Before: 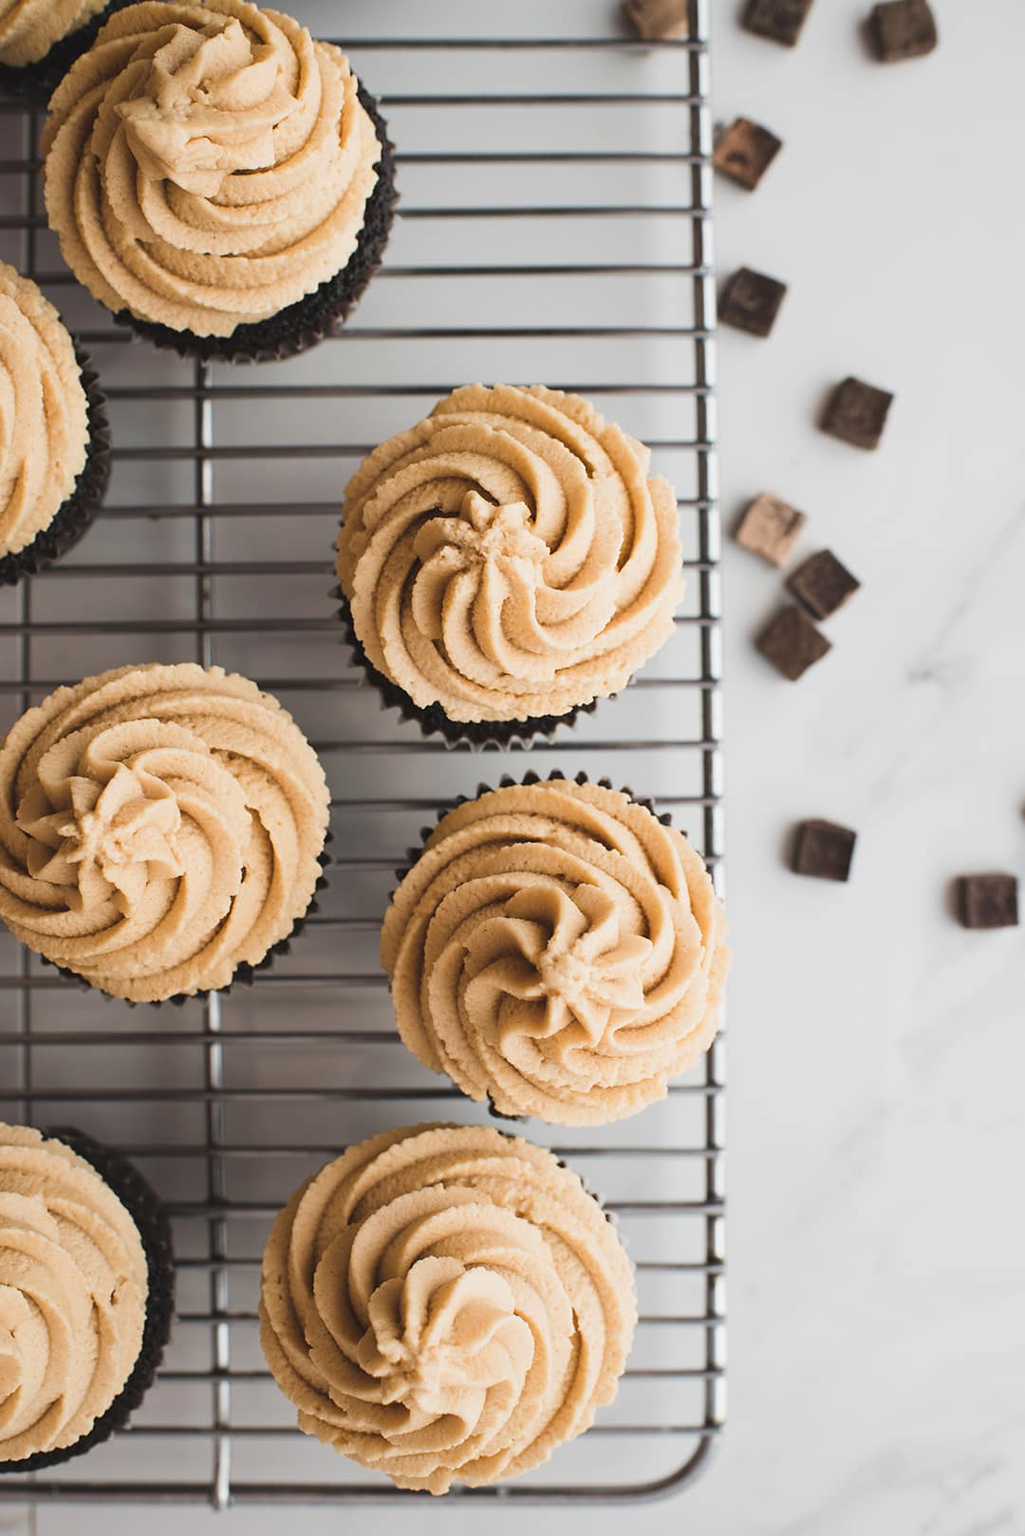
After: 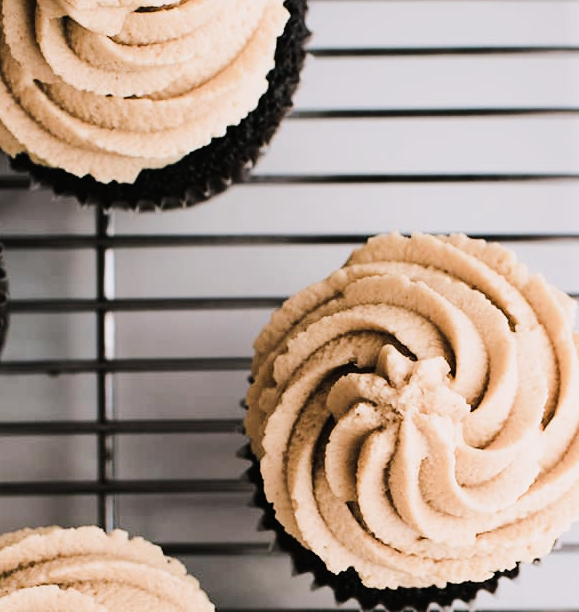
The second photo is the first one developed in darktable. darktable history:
filmic rgb: black relative exposure -7.65 EV, white relative exposure 4.56 EV, hardness 3.61
color balance rgb: shadows lift › chroma 2%, shadows lift › hue 135.47°, highlights gain › chroma 2%, highlights gain › hue 291.01°, global offset › luminance 0.5%, perceptual saturation grading › global saturation -10.8%, perceptual saturation grading › highlights -26.83%, perceptual saturation grading › shadows 21.25%, perceptual brilliance grading › highlights 17.77%, perceptual brilliance grading › mid-tones 31.71%, perceptual brilliance grading › shadows -31.01%, global vibrance 24.91%
crop: left 10.121%, top 10.631%, right 36.218%, bottom 51.526%
tone equalizer: -8 EV -0.417 EV, -7 EV -0.389 EV, -6 EV -0.333 EV, -5 EV -0.222 EV, -3 EV 0.222 EV, -2 EV 0.333 EV, -1 EV 0.389 EV, +0 EV 0.417 EV, edges refinement/feathering 500, mask exposure compensation -1.57 EV, preserve details no
